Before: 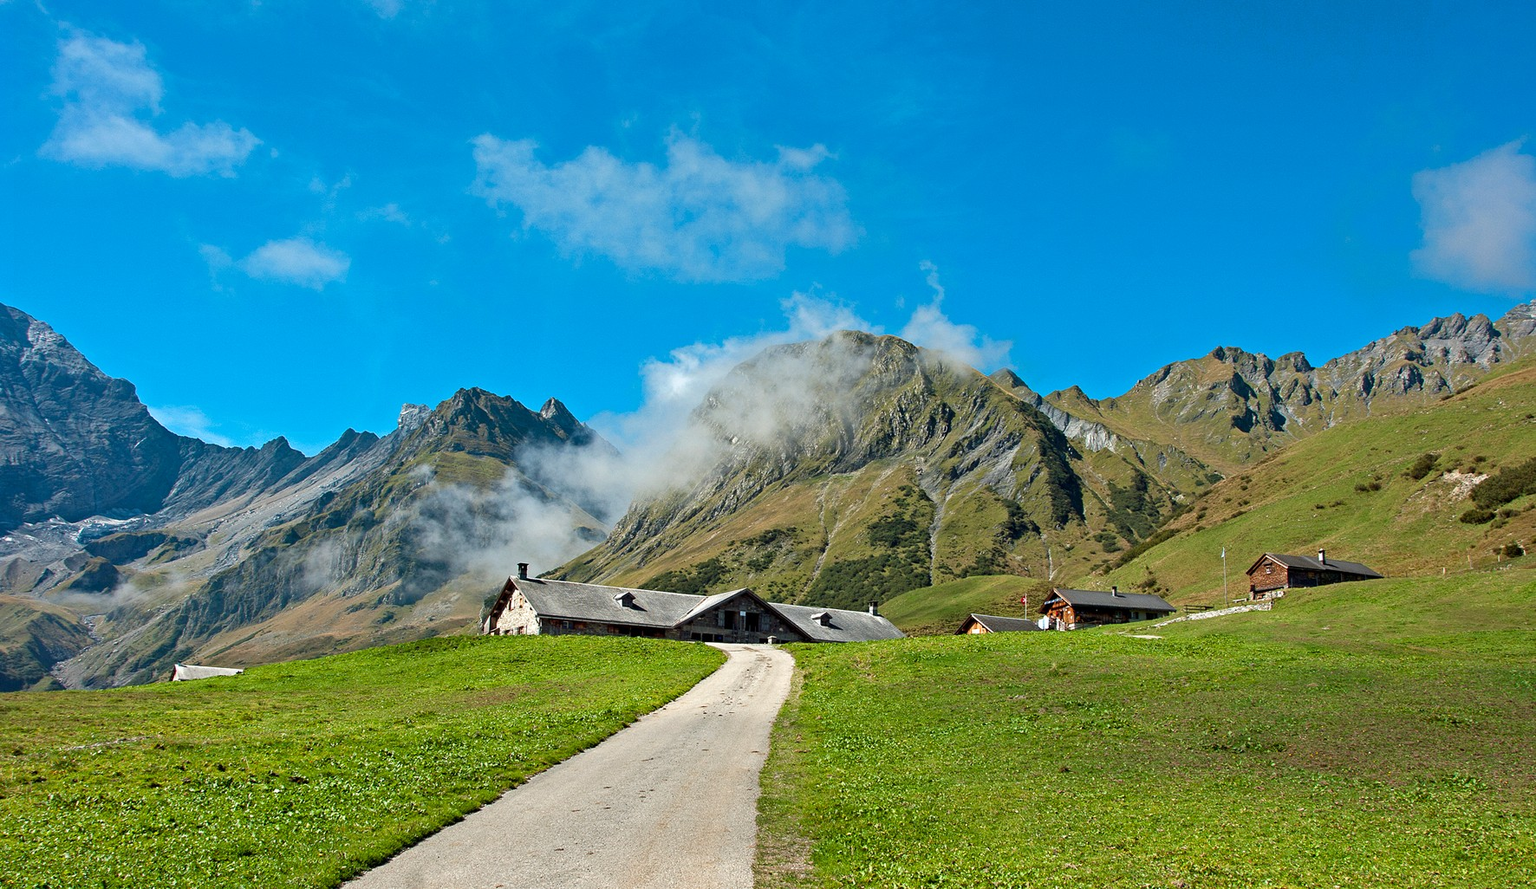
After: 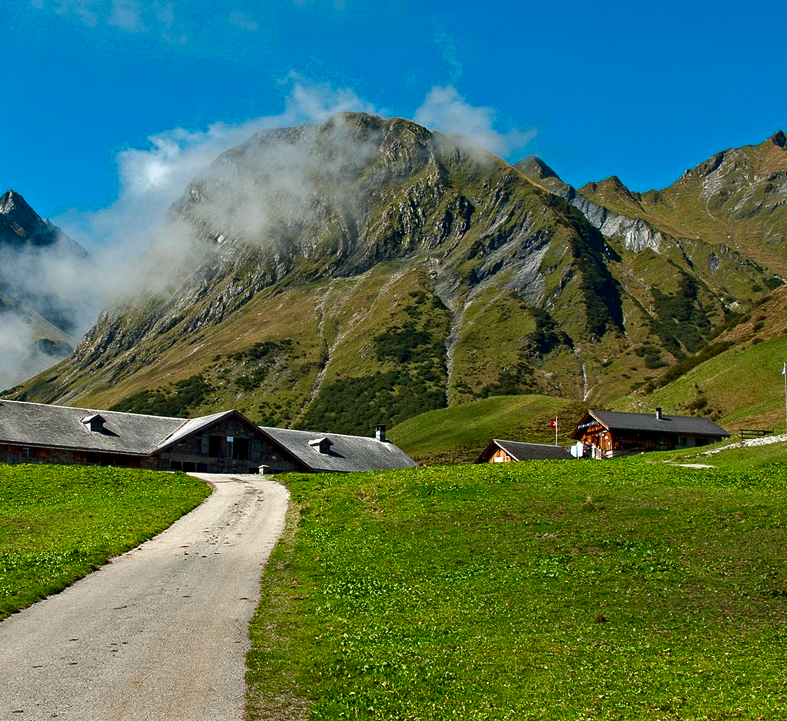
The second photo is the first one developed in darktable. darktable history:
contrast brightness saturation: brightness -0.2, saturation 0.08
crop: left 35.432%, top 26.233%, right 20.145%, bottom 3.432%
